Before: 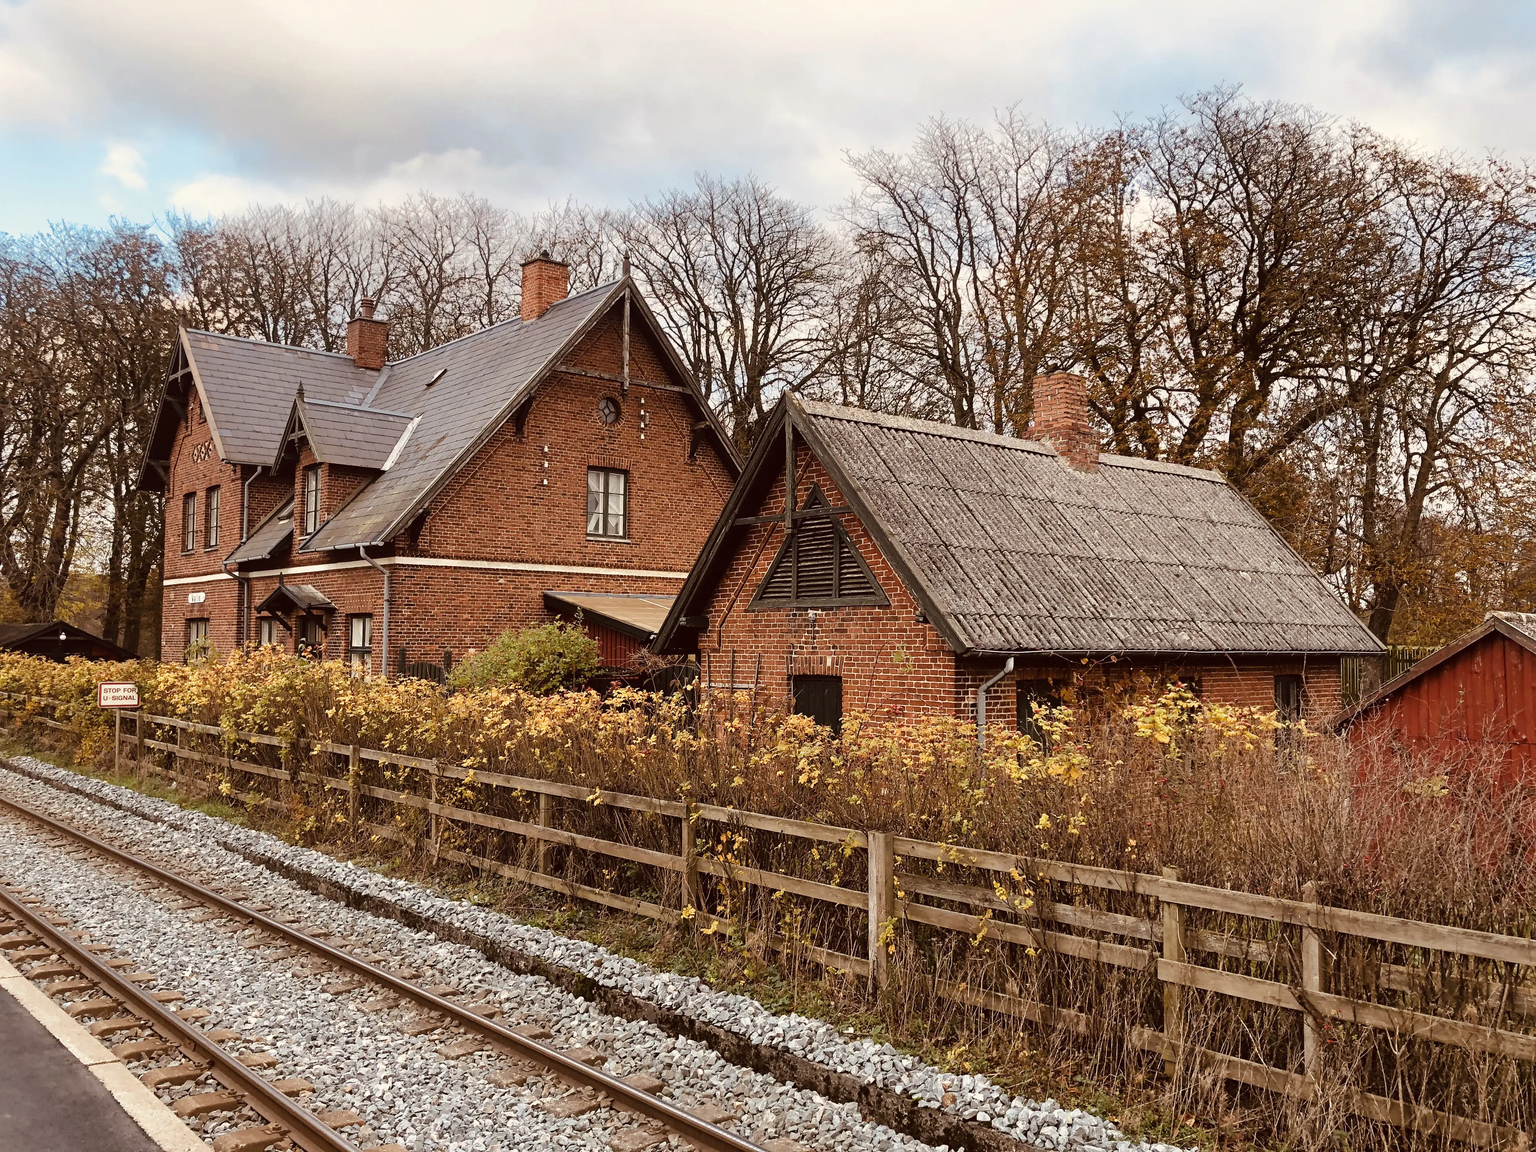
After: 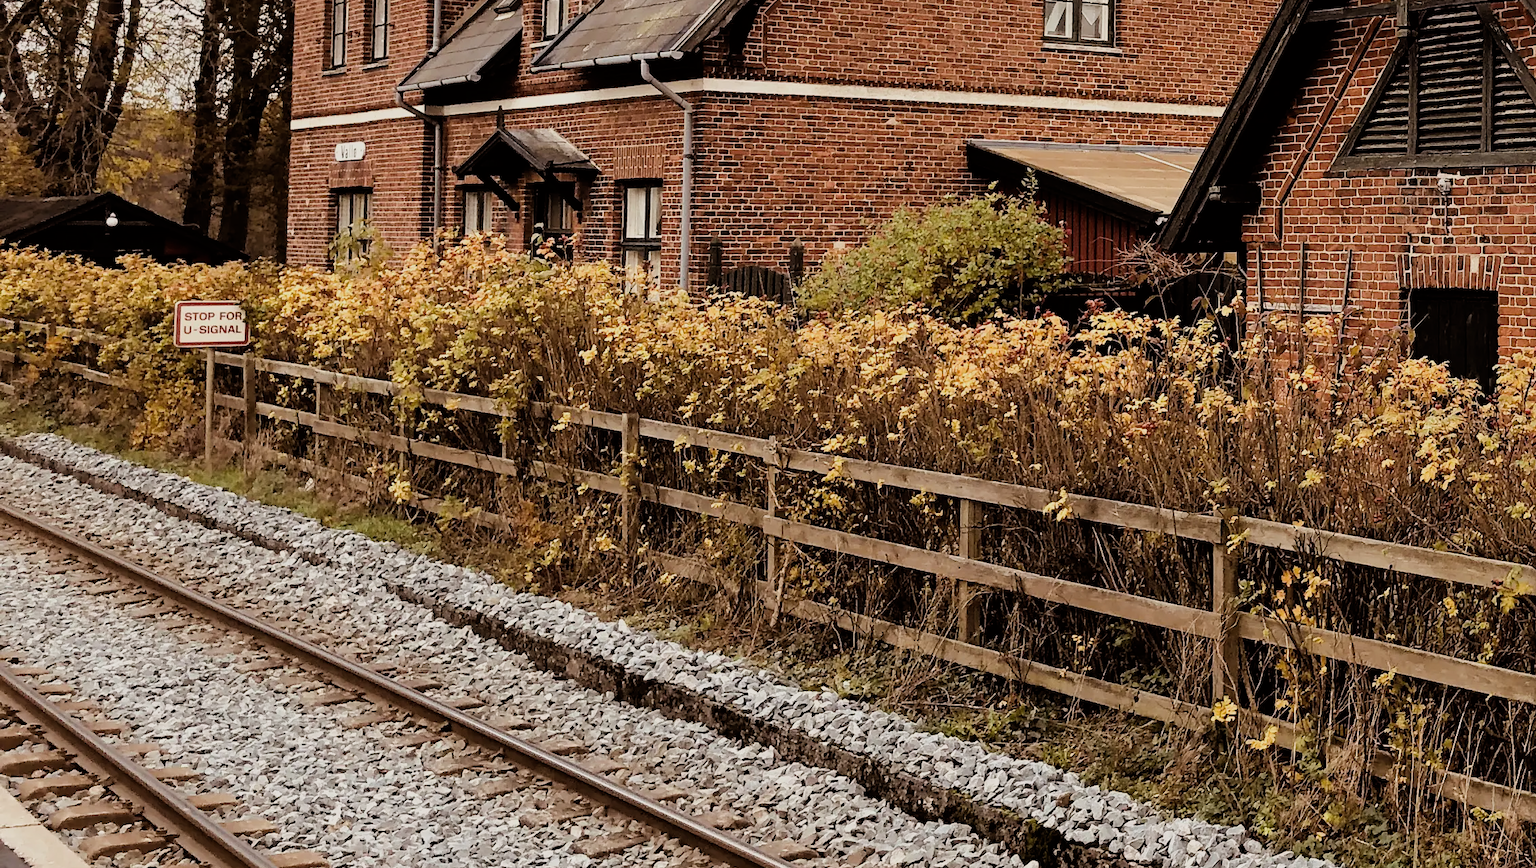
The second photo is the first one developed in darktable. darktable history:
filmic rgb: black relative exposure -7.76 EV, white relative exposure 4.37 EV, hardness 3.76, latitude 50.08%, contrast 1.1
crop: top 44.519%, right 43.767%, bottom 13.08%
